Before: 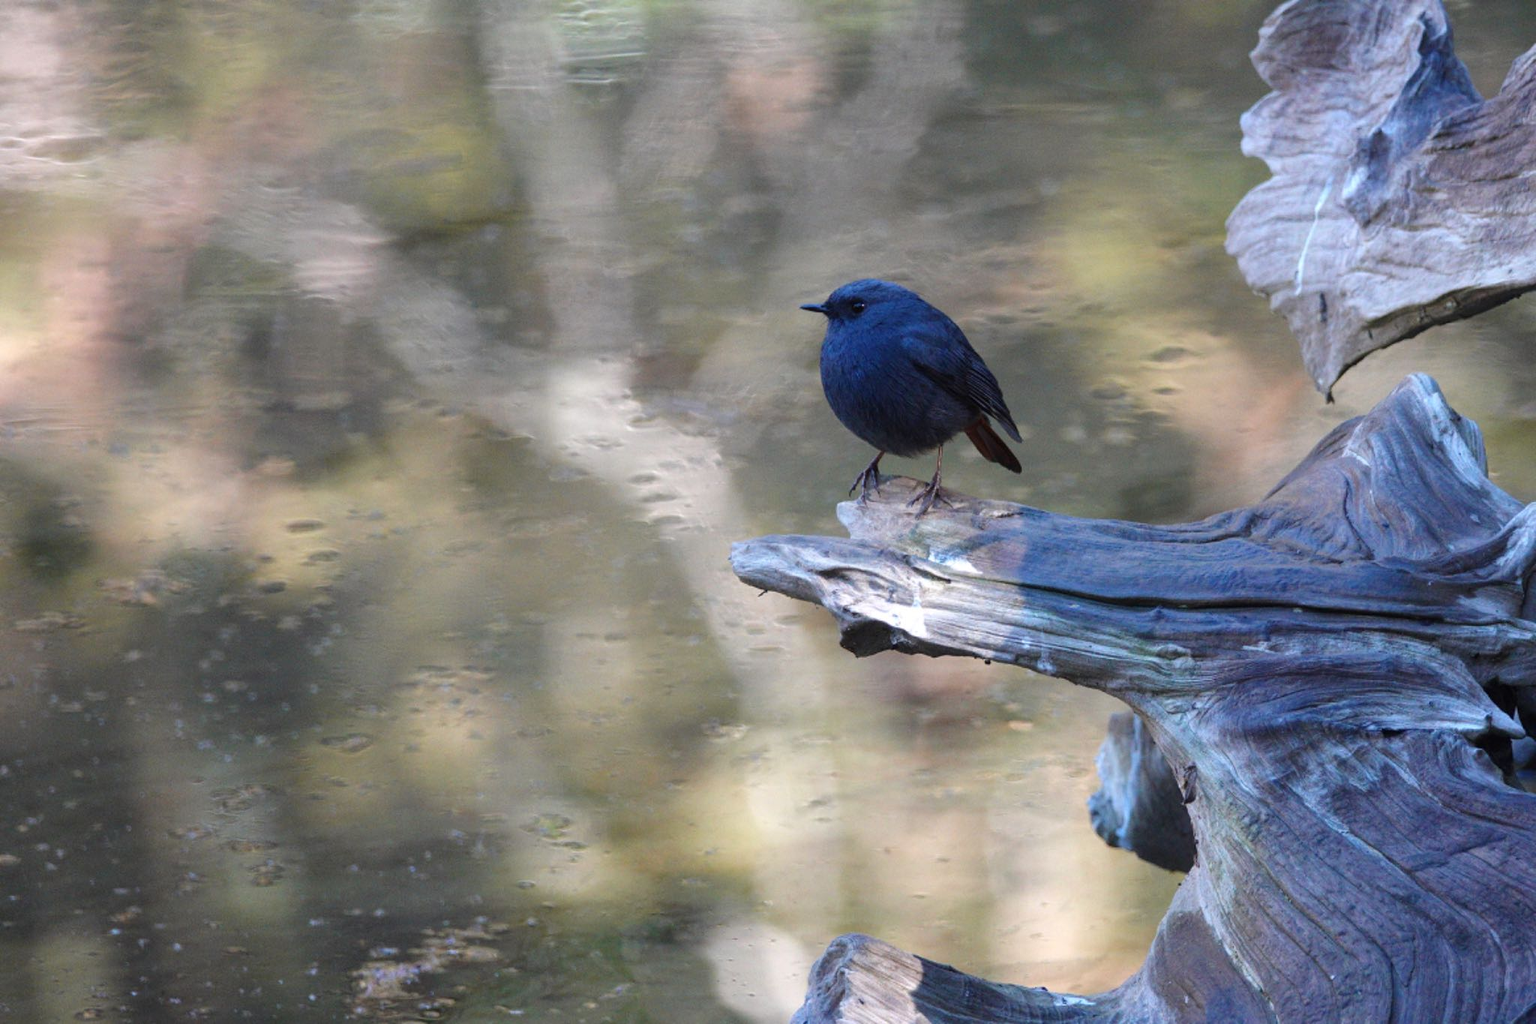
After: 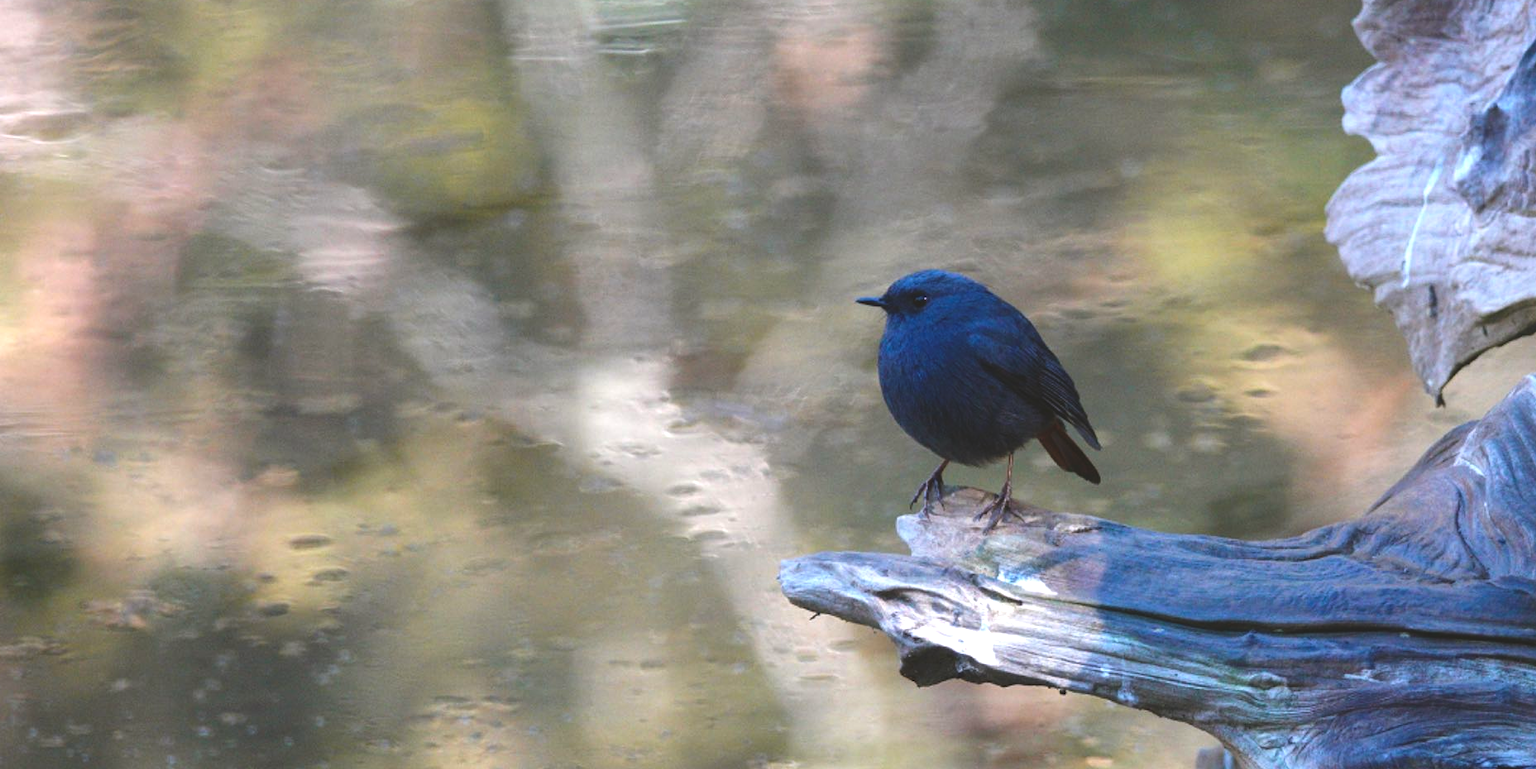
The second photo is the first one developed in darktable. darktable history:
color balance rgb: shadows lift › chroma 3.919%, shadows lift › hue 91.39°, perceptual saturation grading › global saturation 30.58%, perceptual brilliance grading › highlights 9.32%, perceptual brilliance grading › shadows -4.779%
crop: left 1.575%, top 3.428%, right 7.743%, bottom 28.422%
exposure: black level correction -0.016, compensate highlight preservation false
